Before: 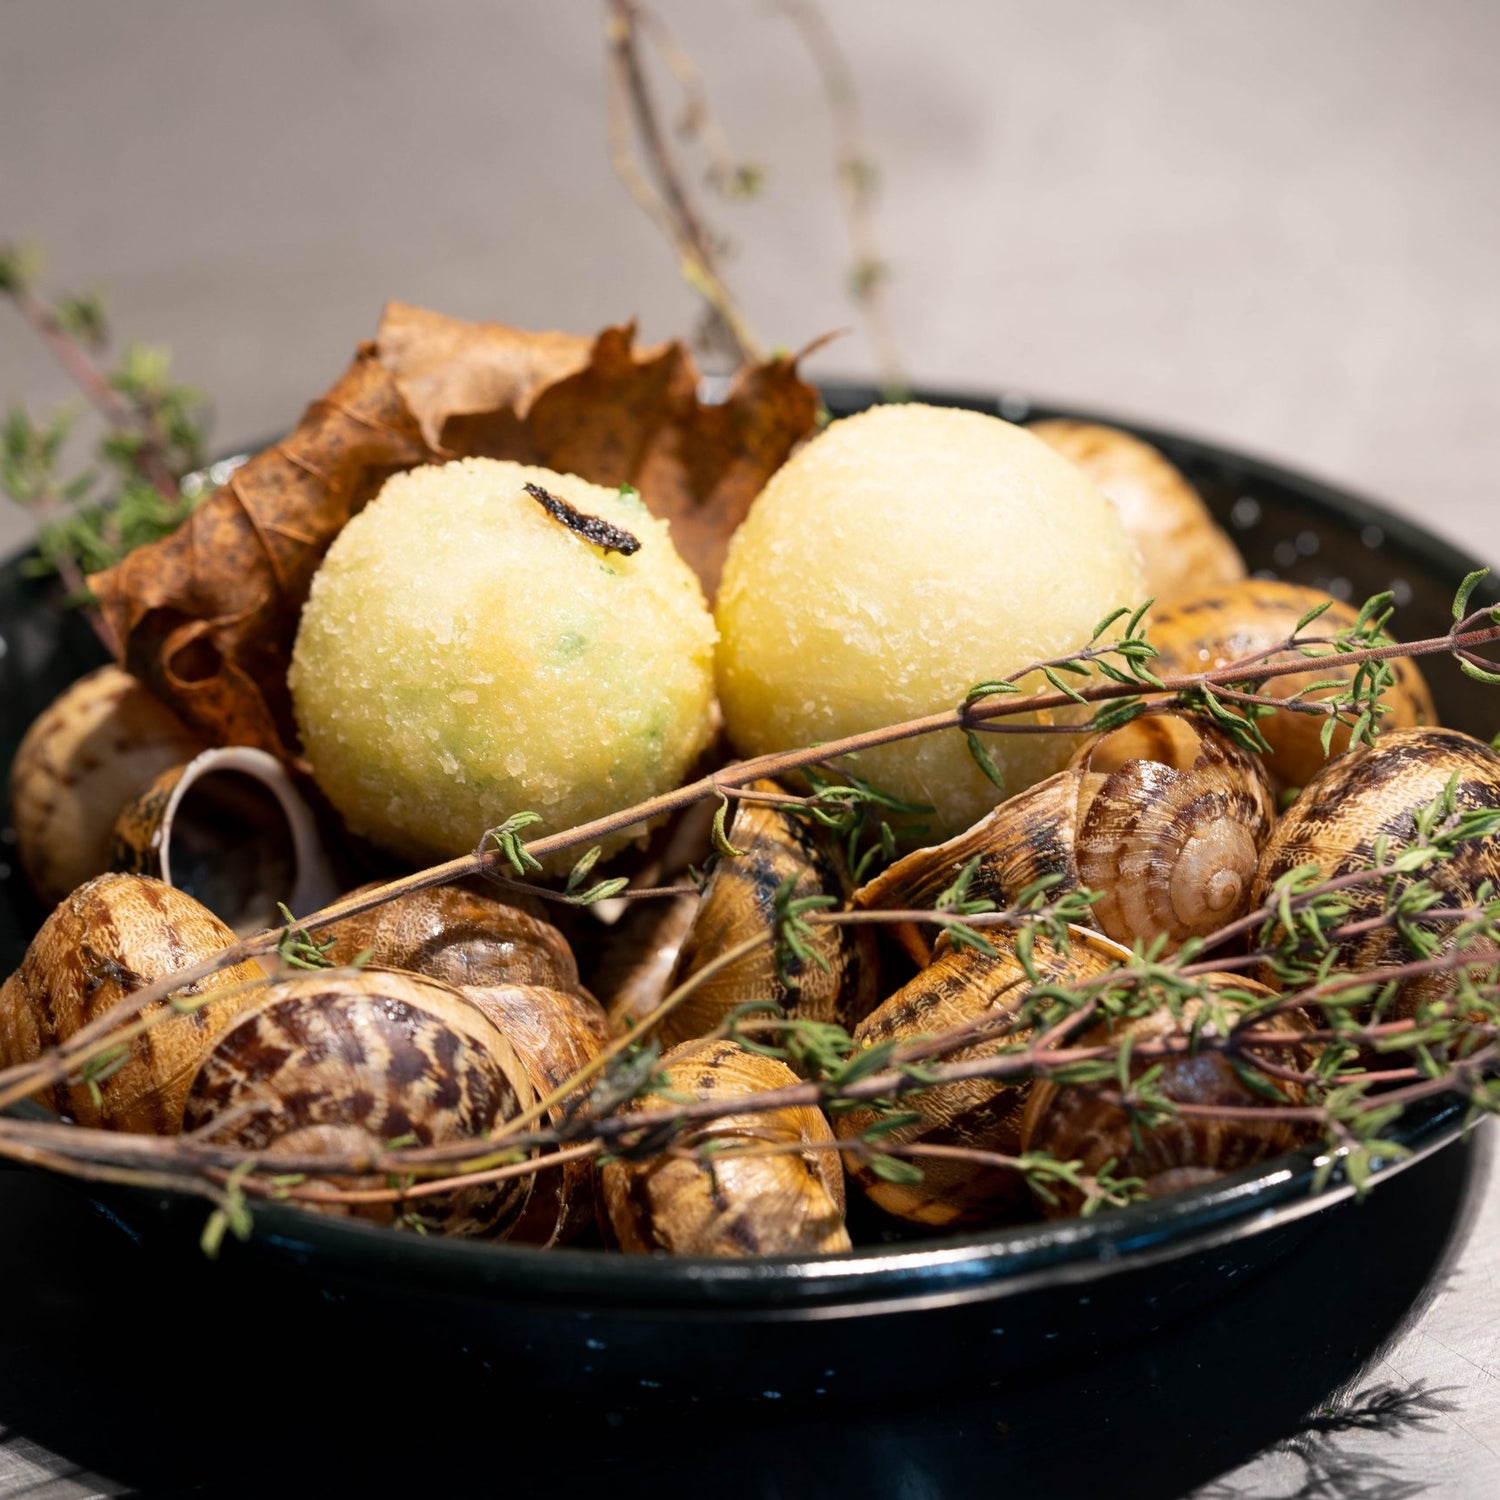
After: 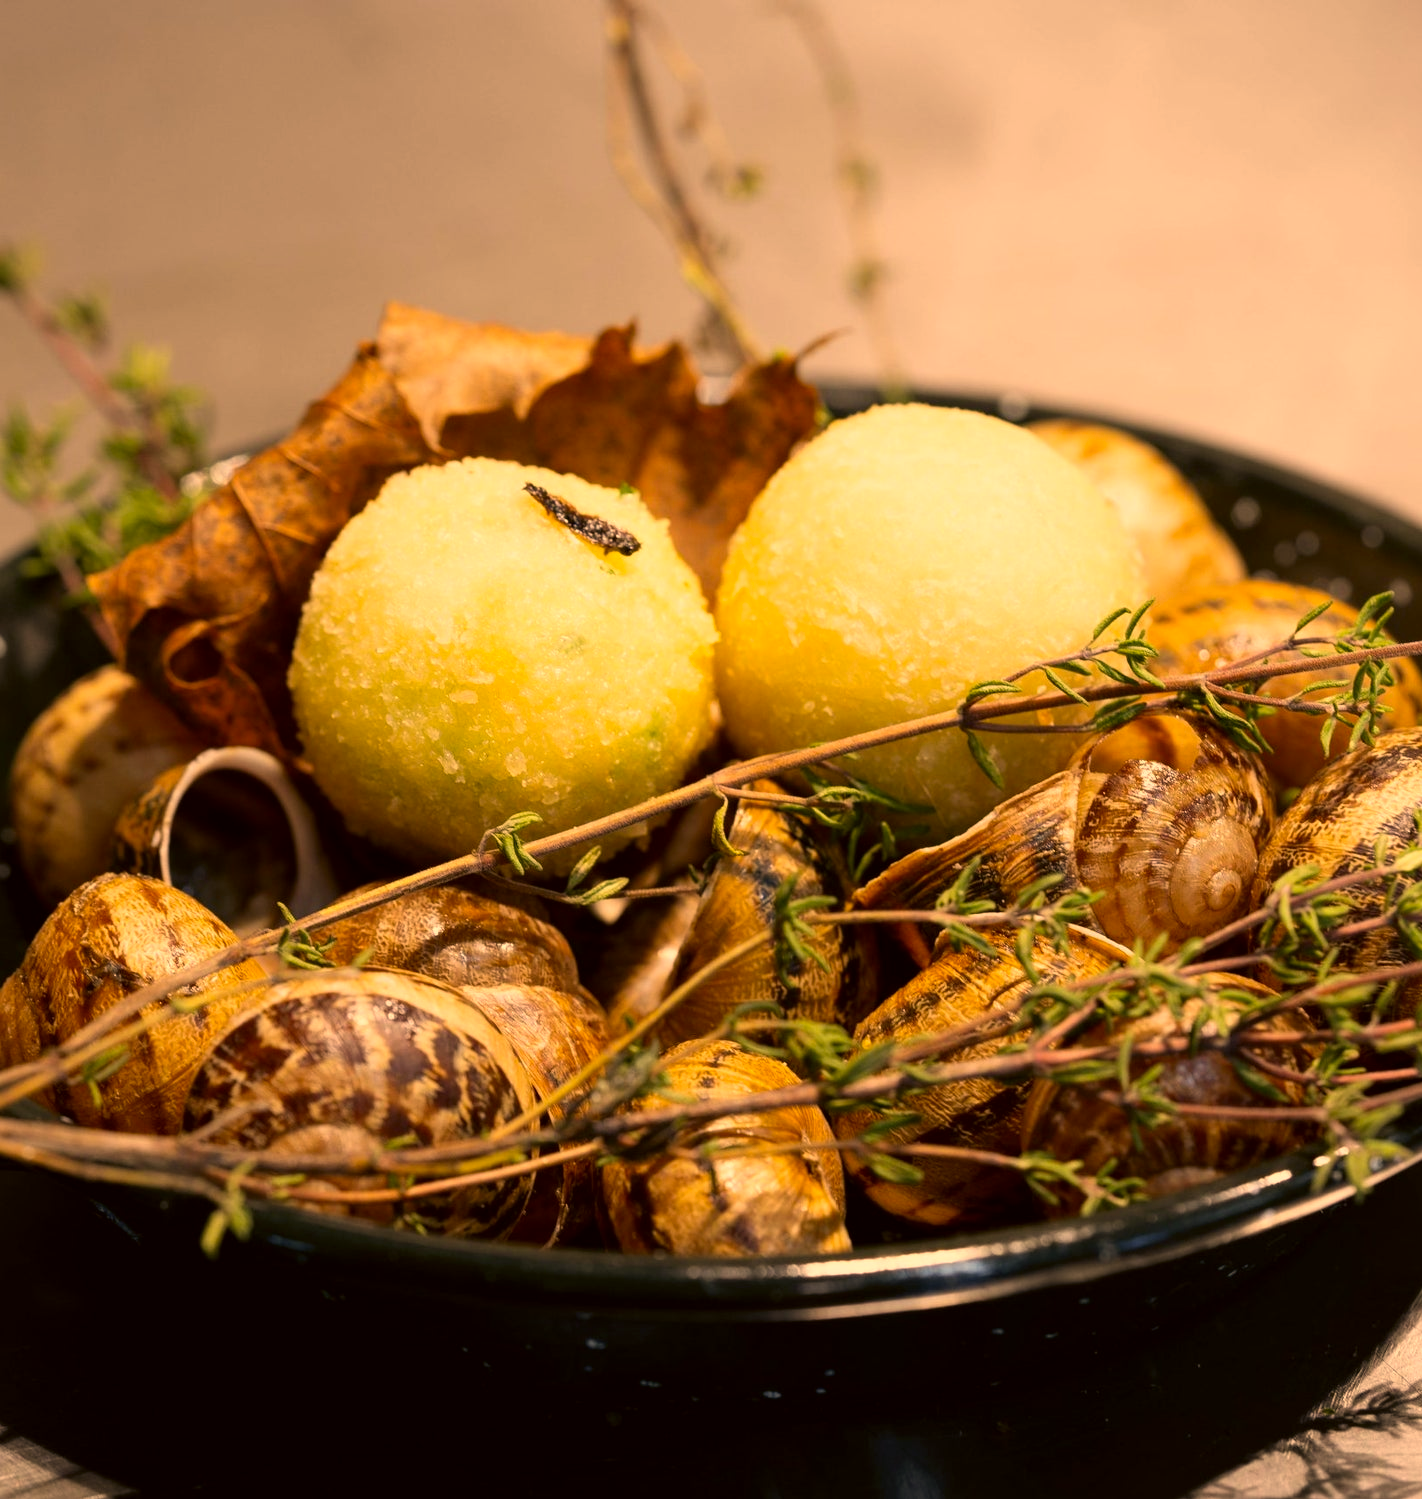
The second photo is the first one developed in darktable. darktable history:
crop and rotate: right 5.167%
color correction: highlights a* 17.94, highlights b* 35.39, shadows a* 1.48, shadows b* 6.42, saturation 1.01
